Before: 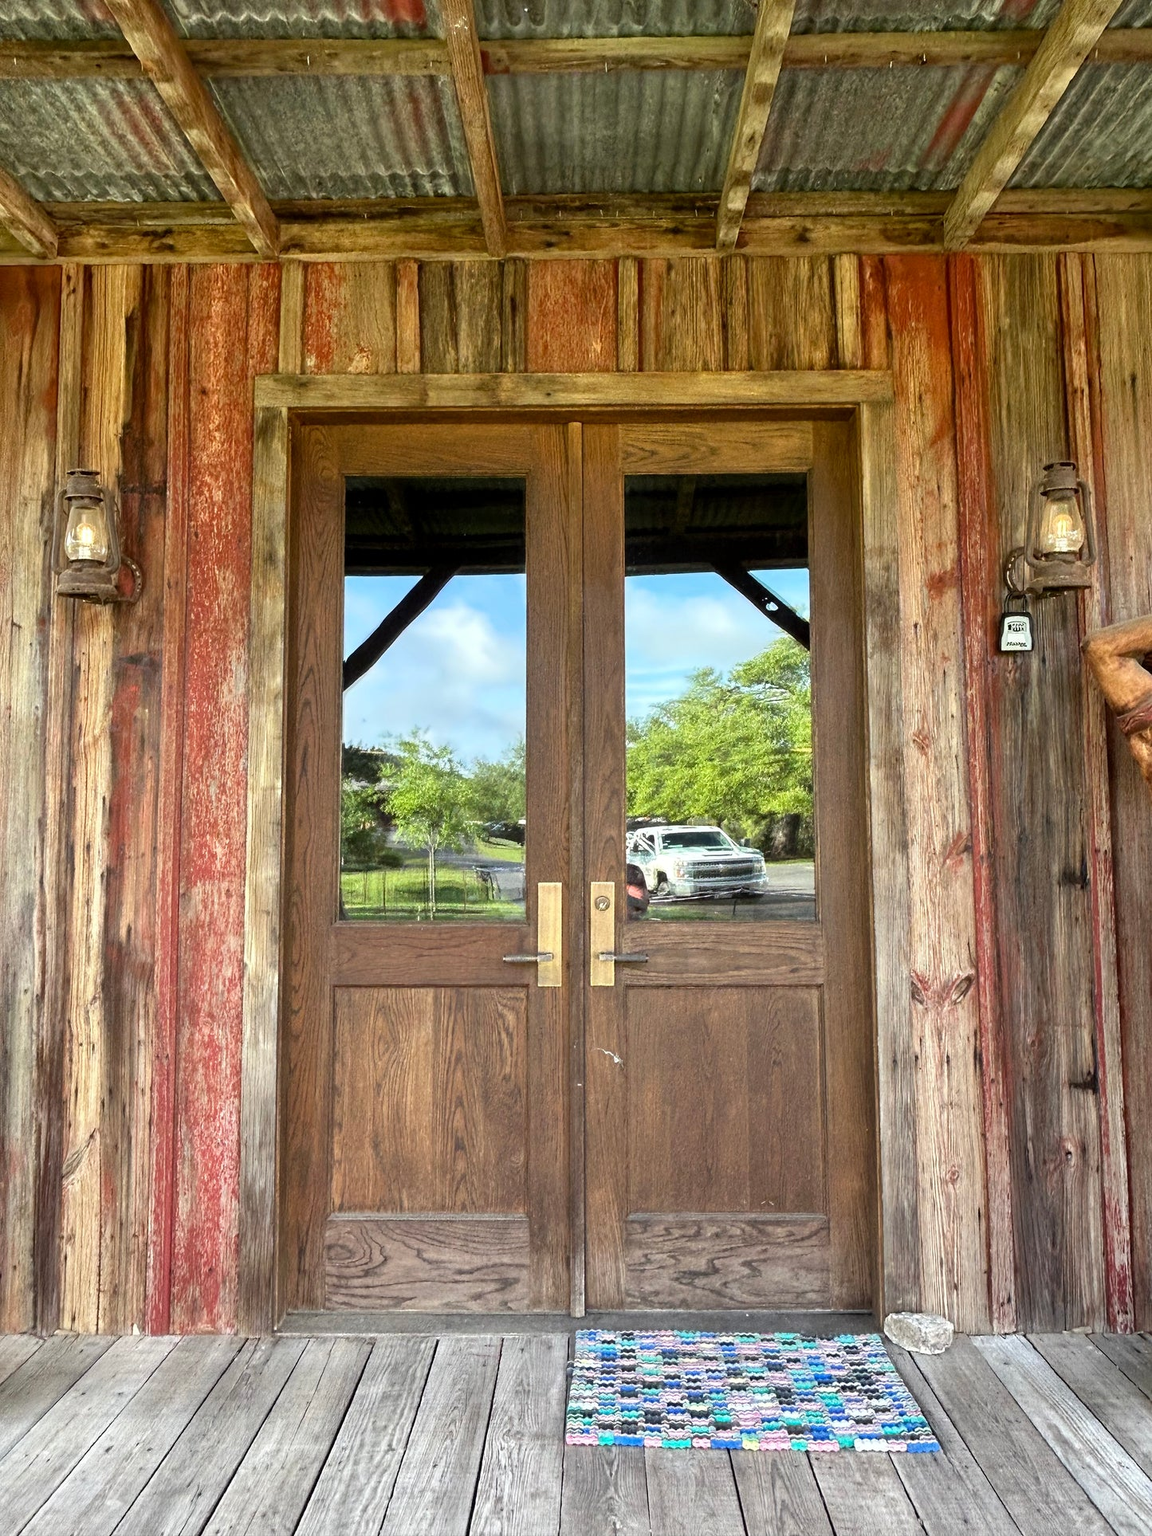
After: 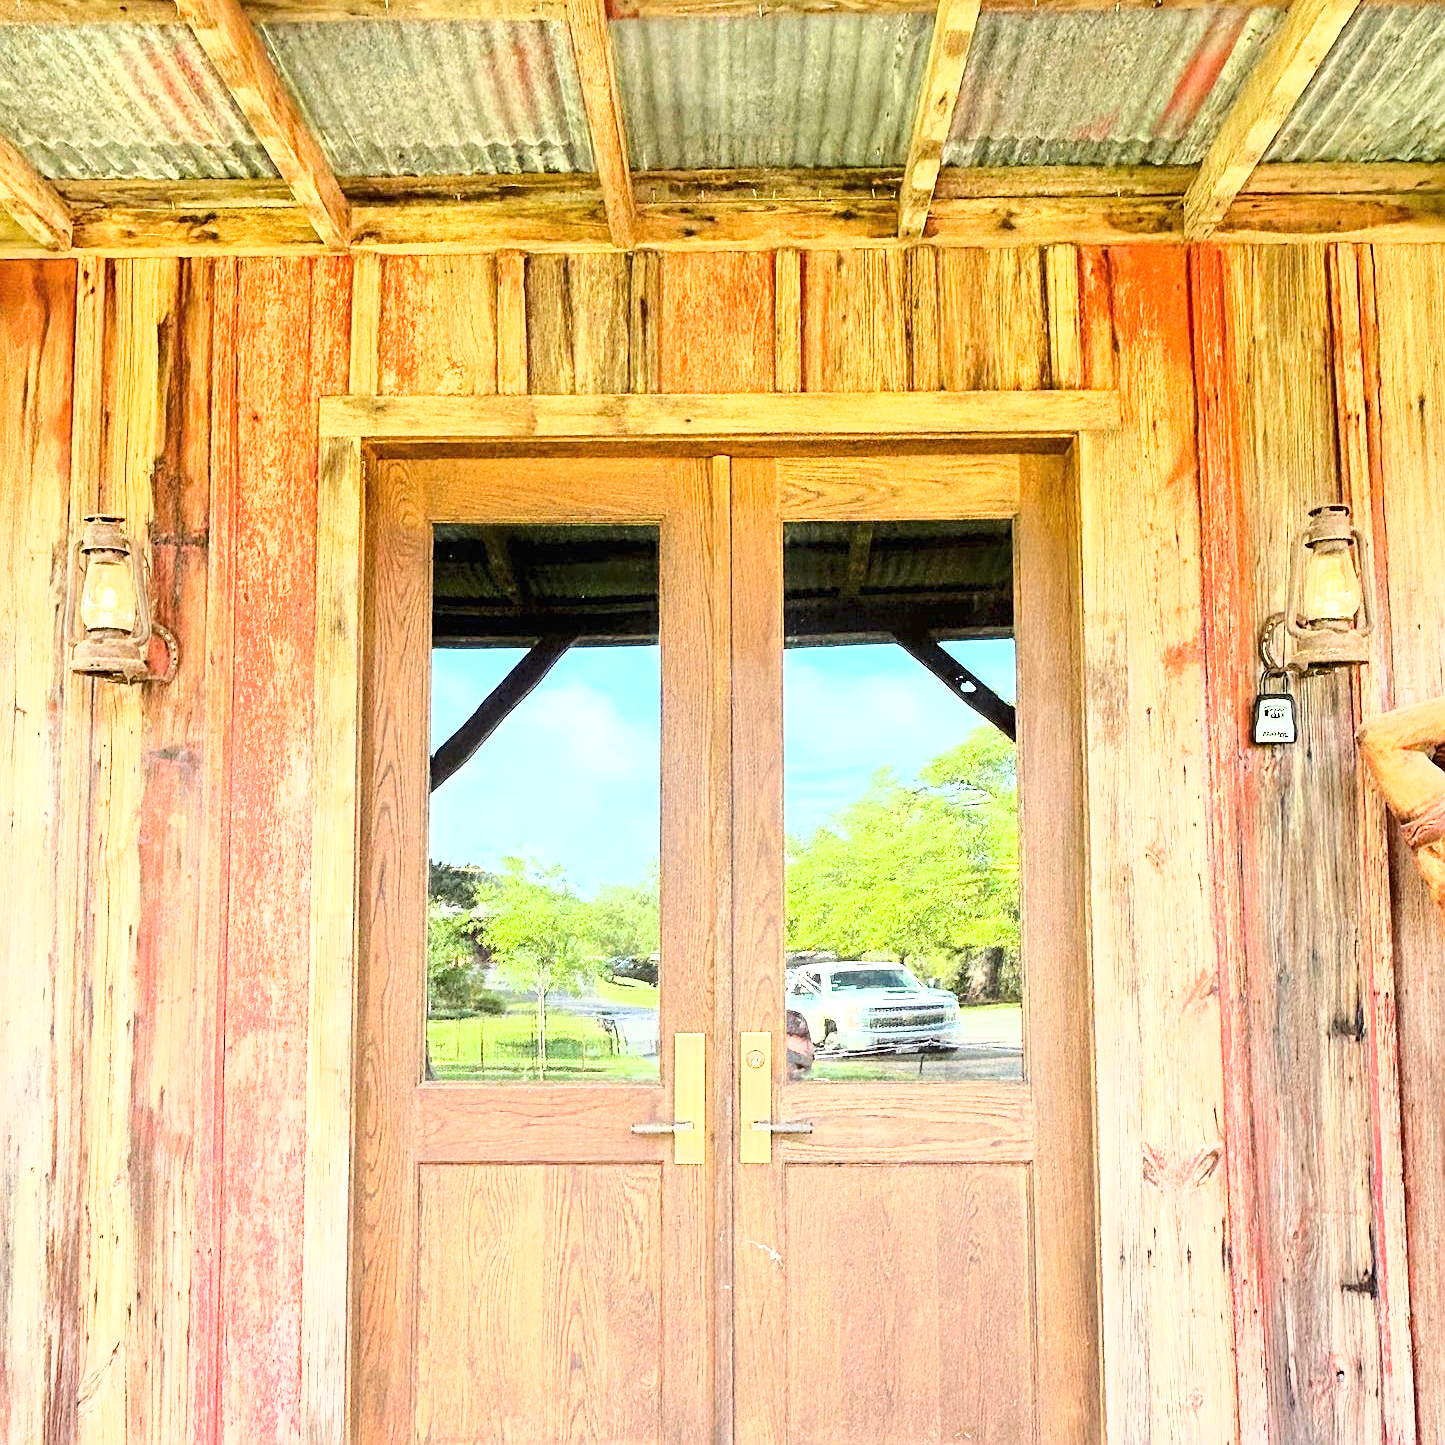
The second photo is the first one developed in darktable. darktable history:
exposure: black level correction 0, exposure 1.35 EV, compensate exposure bias true, compensate highlight preservation false
sharpen: on, module defaults
crop: top 3.857%, bottom 21.132%
base curve: curves: ch0 [(0, 0) (0.025, 0.046) (0.112, 0.277) (0.467, 0.74) (0.814, 0.929) (1, 0.942)]
